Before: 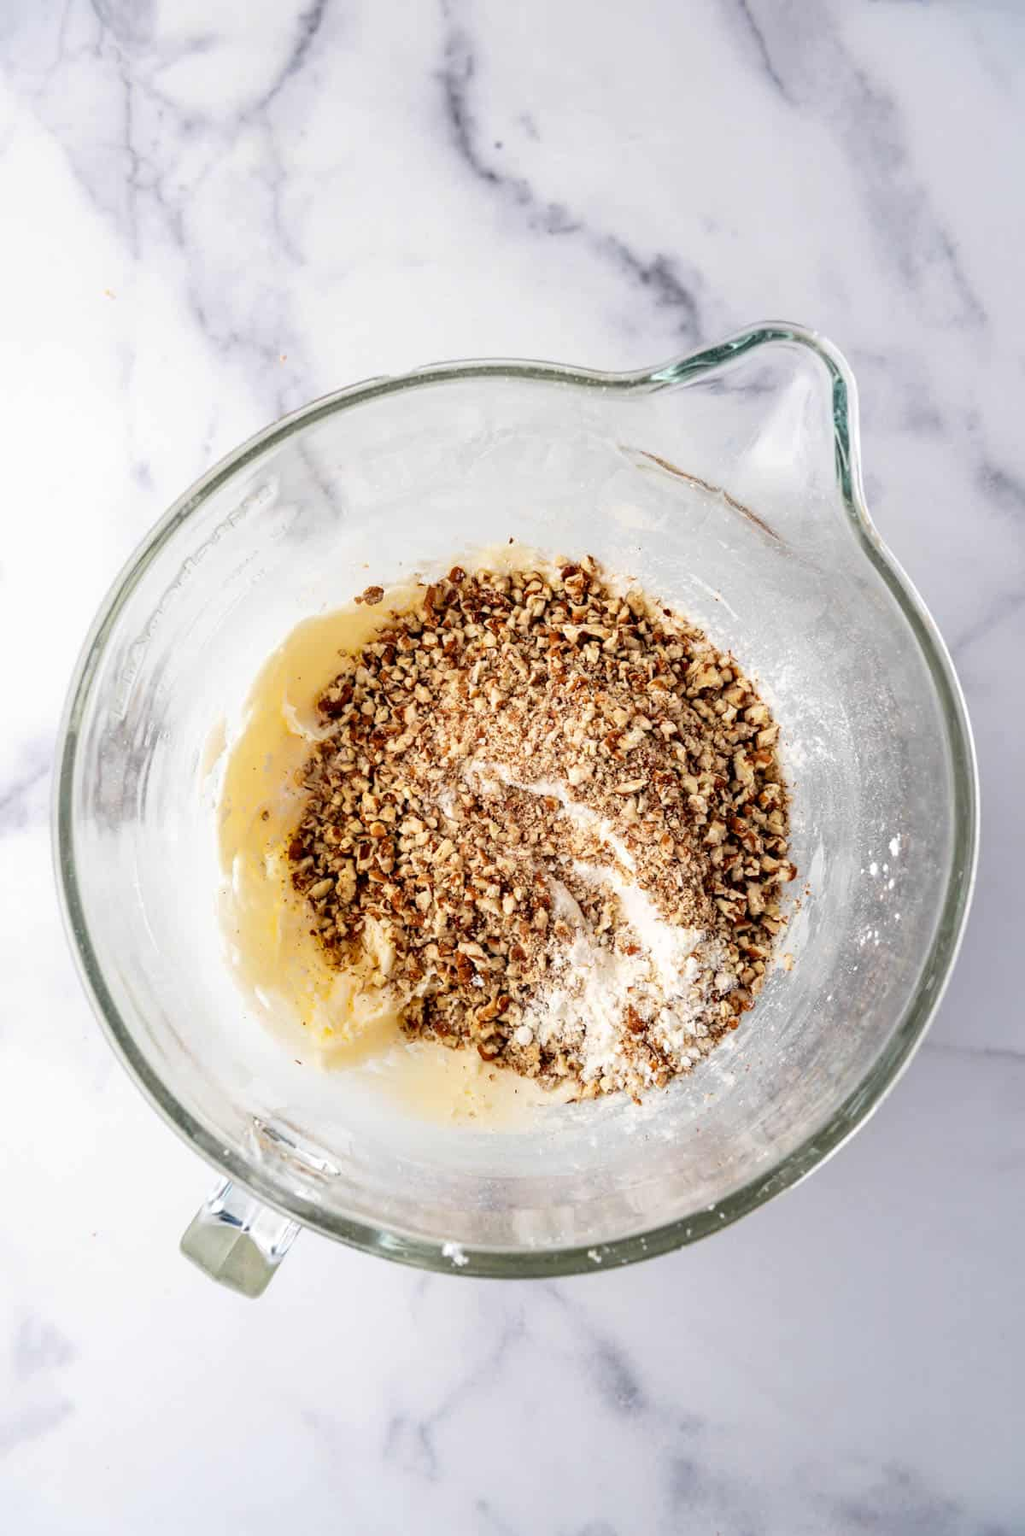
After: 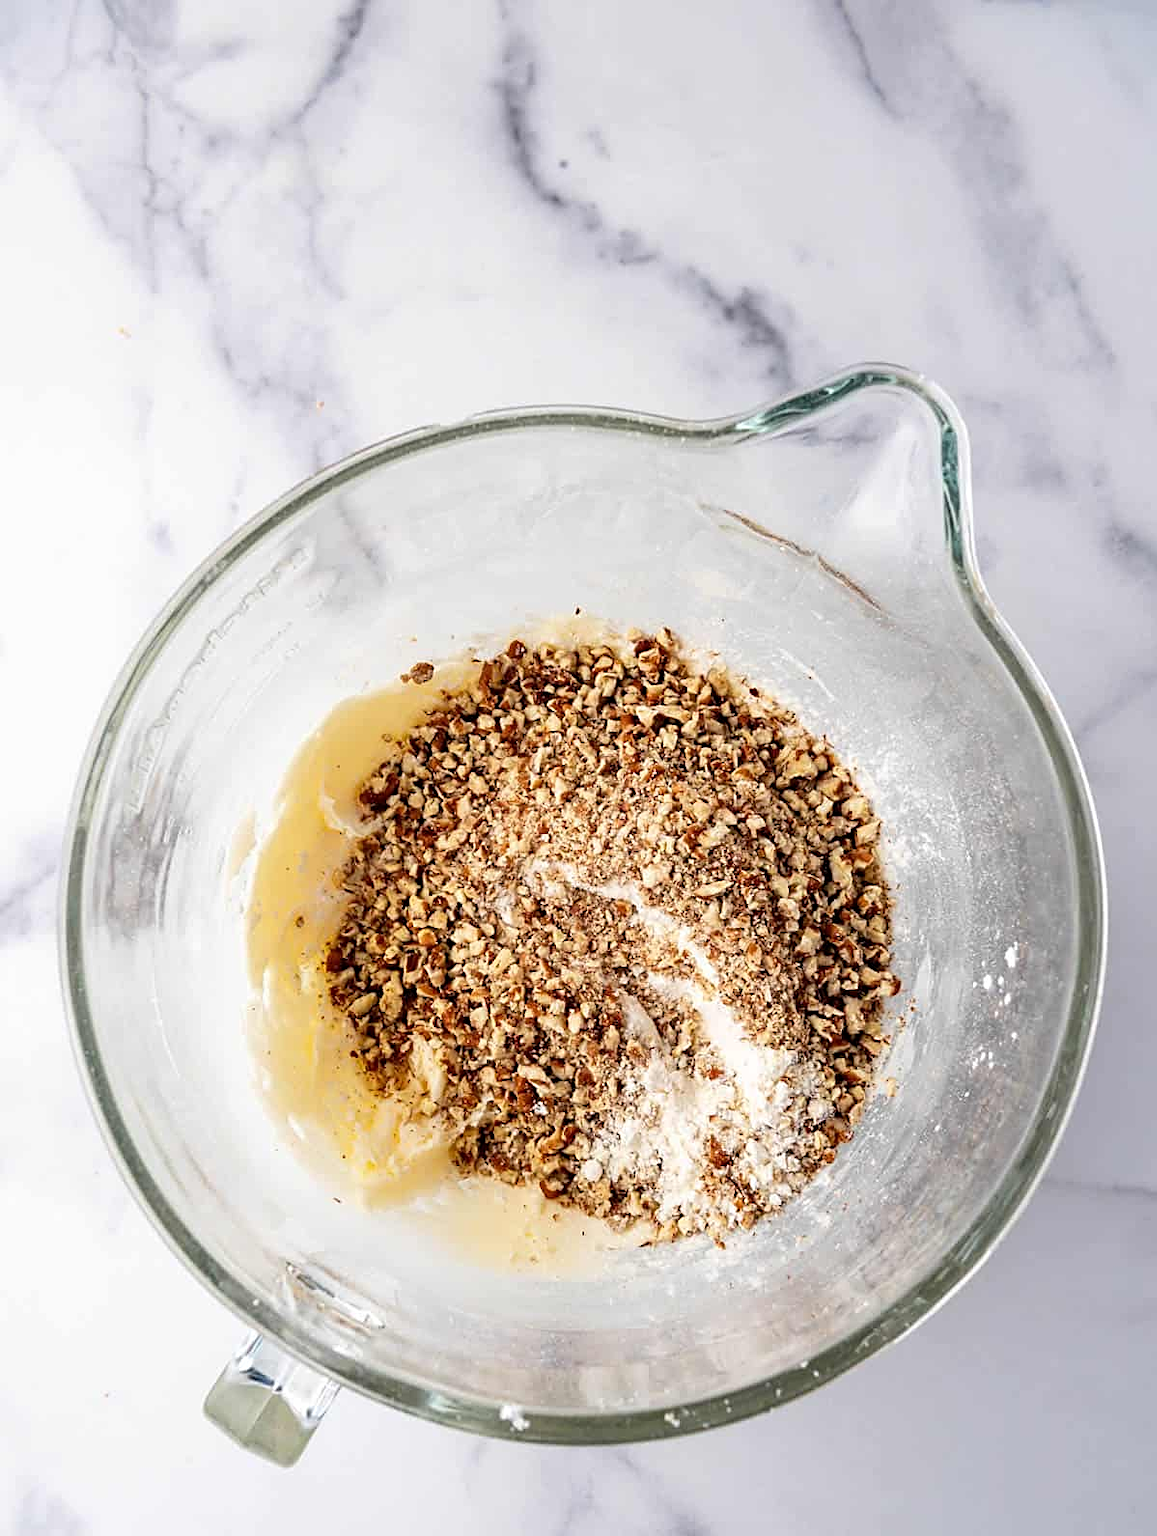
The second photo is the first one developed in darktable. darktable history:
sharpen: on, module defaults
crop and rotate: top 0%, bottom 11.49%
